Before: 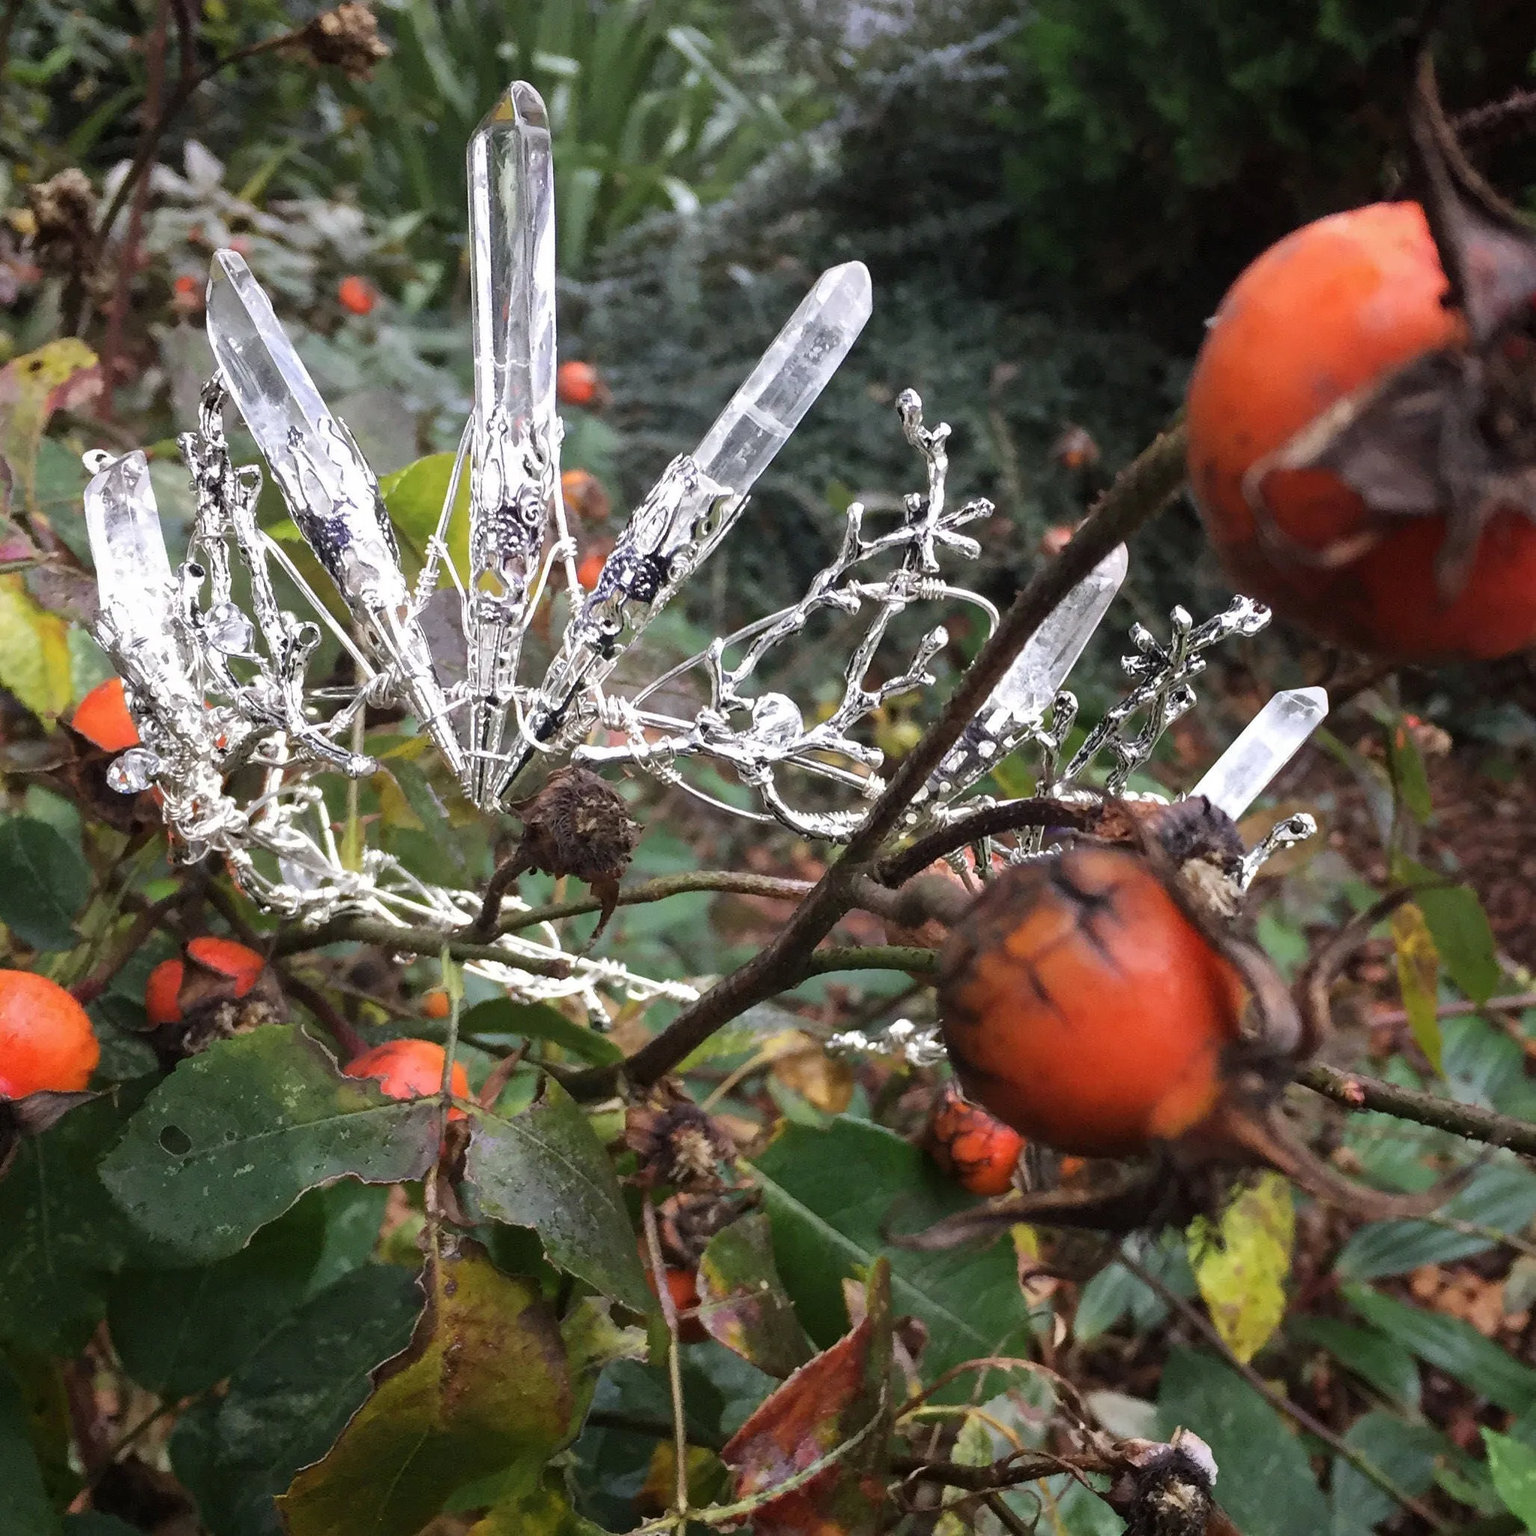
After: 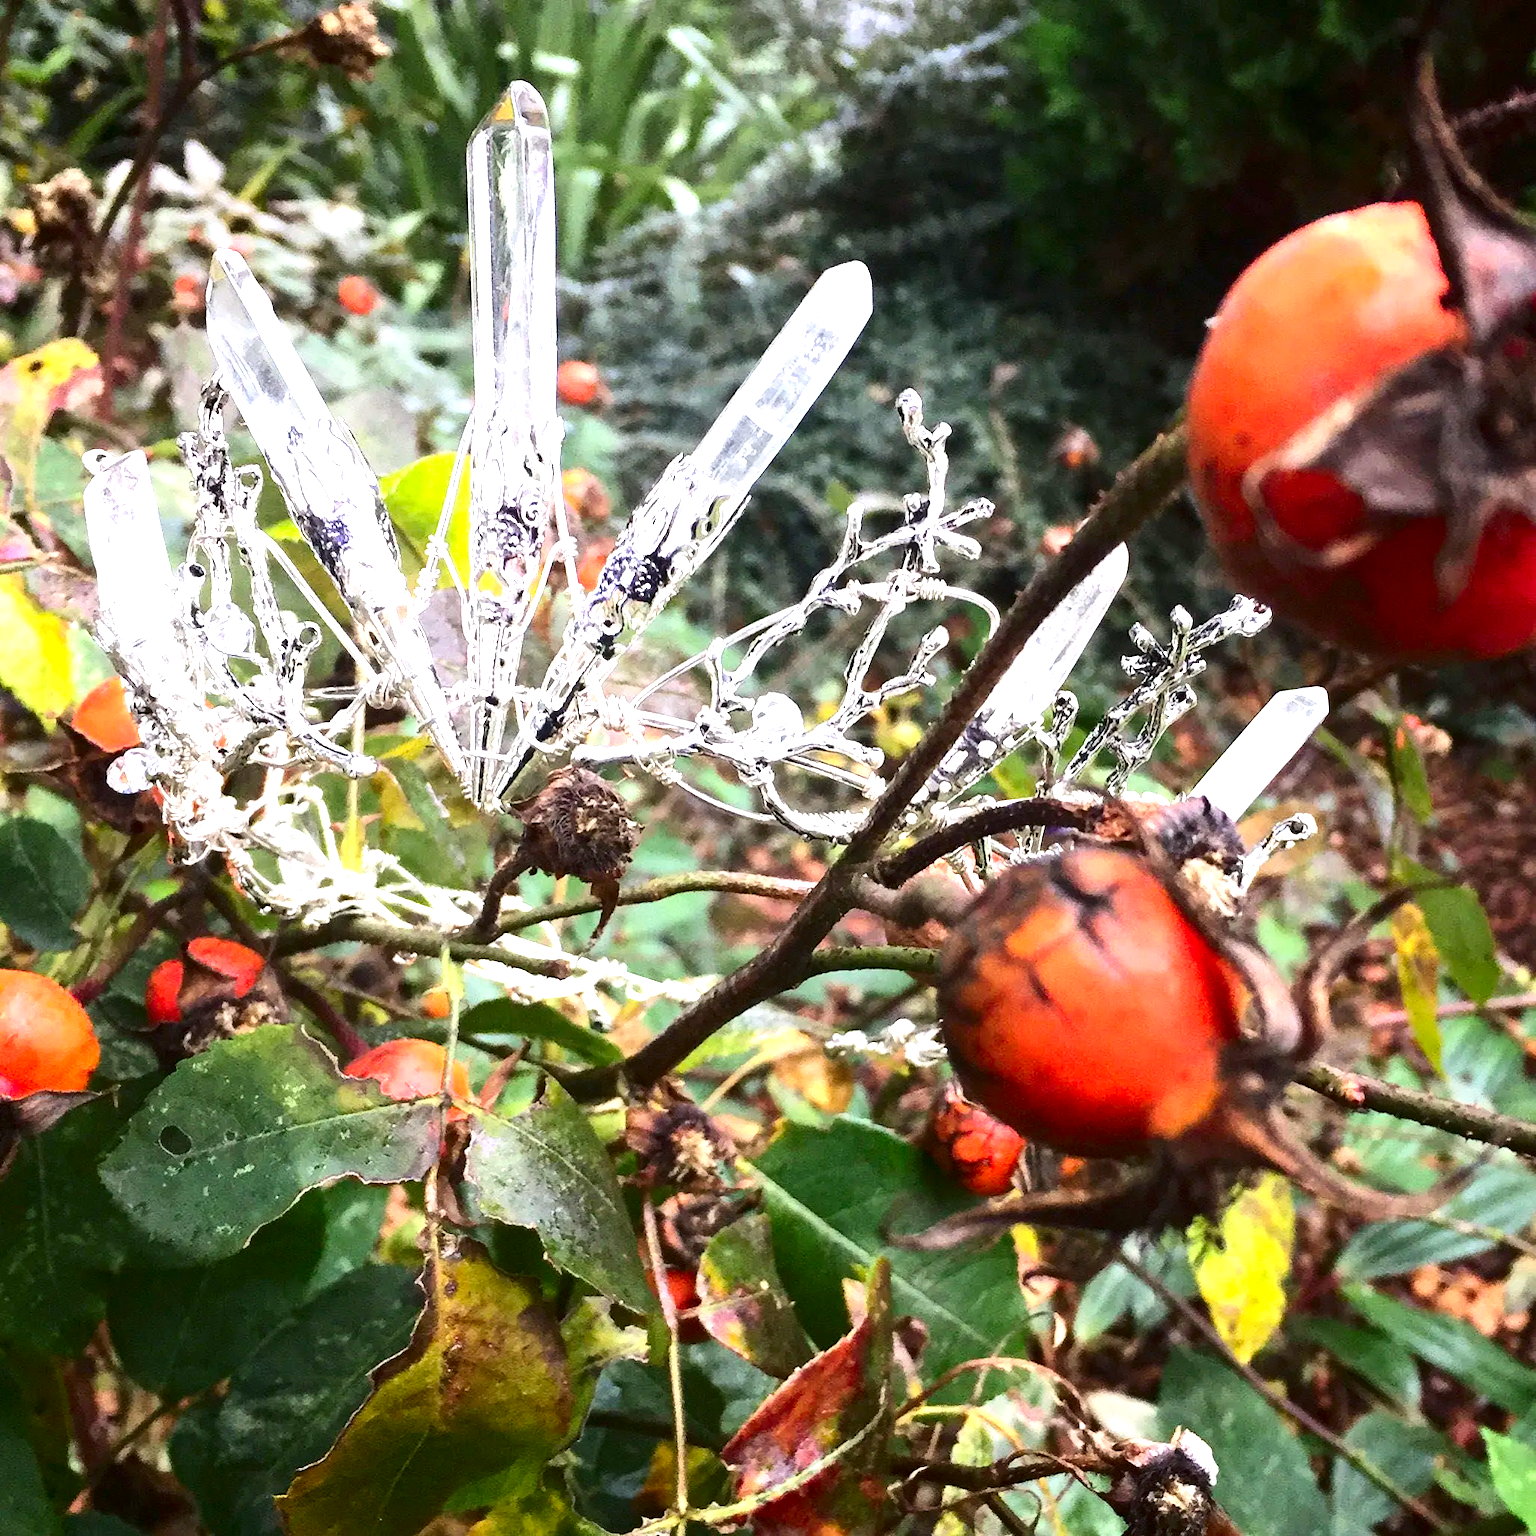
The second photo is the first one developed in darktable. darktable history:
contrast brightness saturation: contrast 0.207, brightness -0.107, saturation 0.215
exposure: black level correction 0, exposure 1.47 EV, compensate highlight preservation false
